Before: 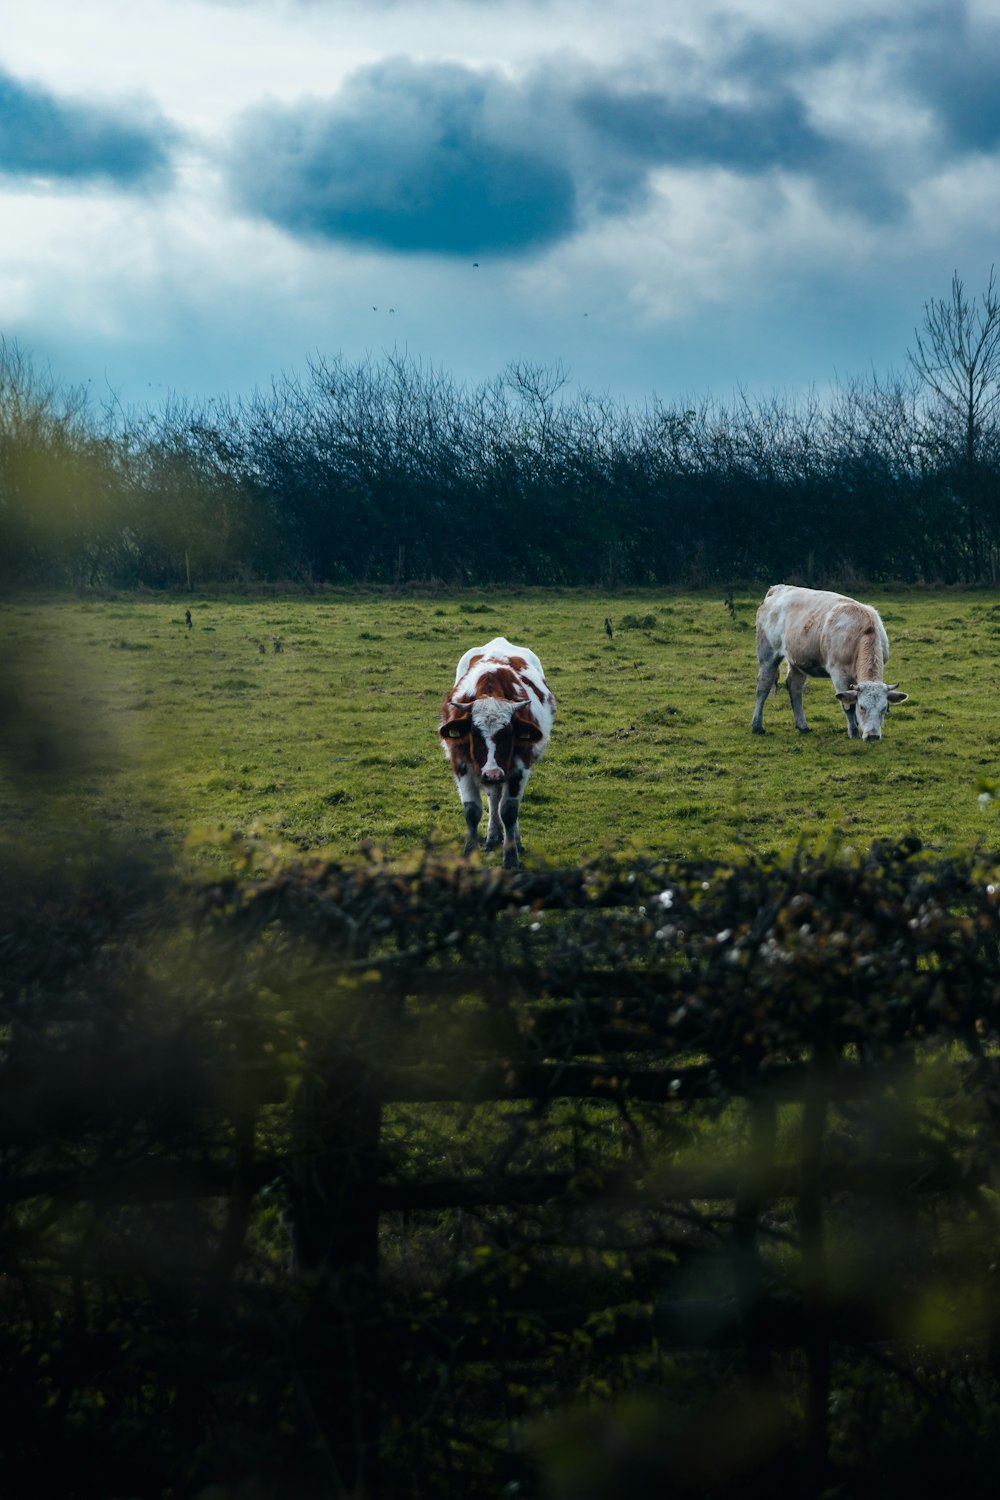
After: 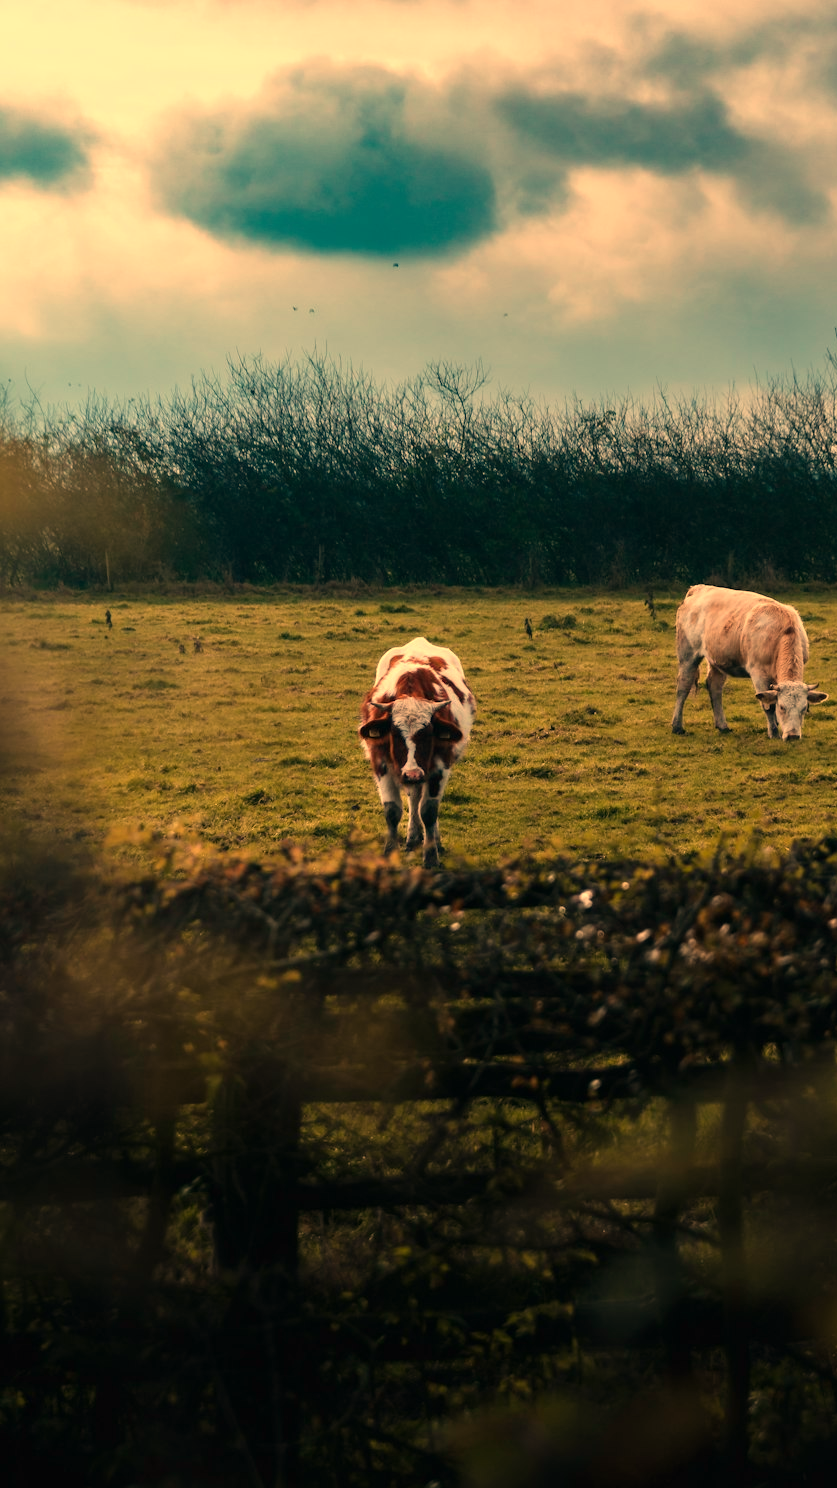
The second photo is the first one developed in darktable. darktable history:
crop: left 8.026%, right 7.374%
white balance: red 1.467, blue 0.684
